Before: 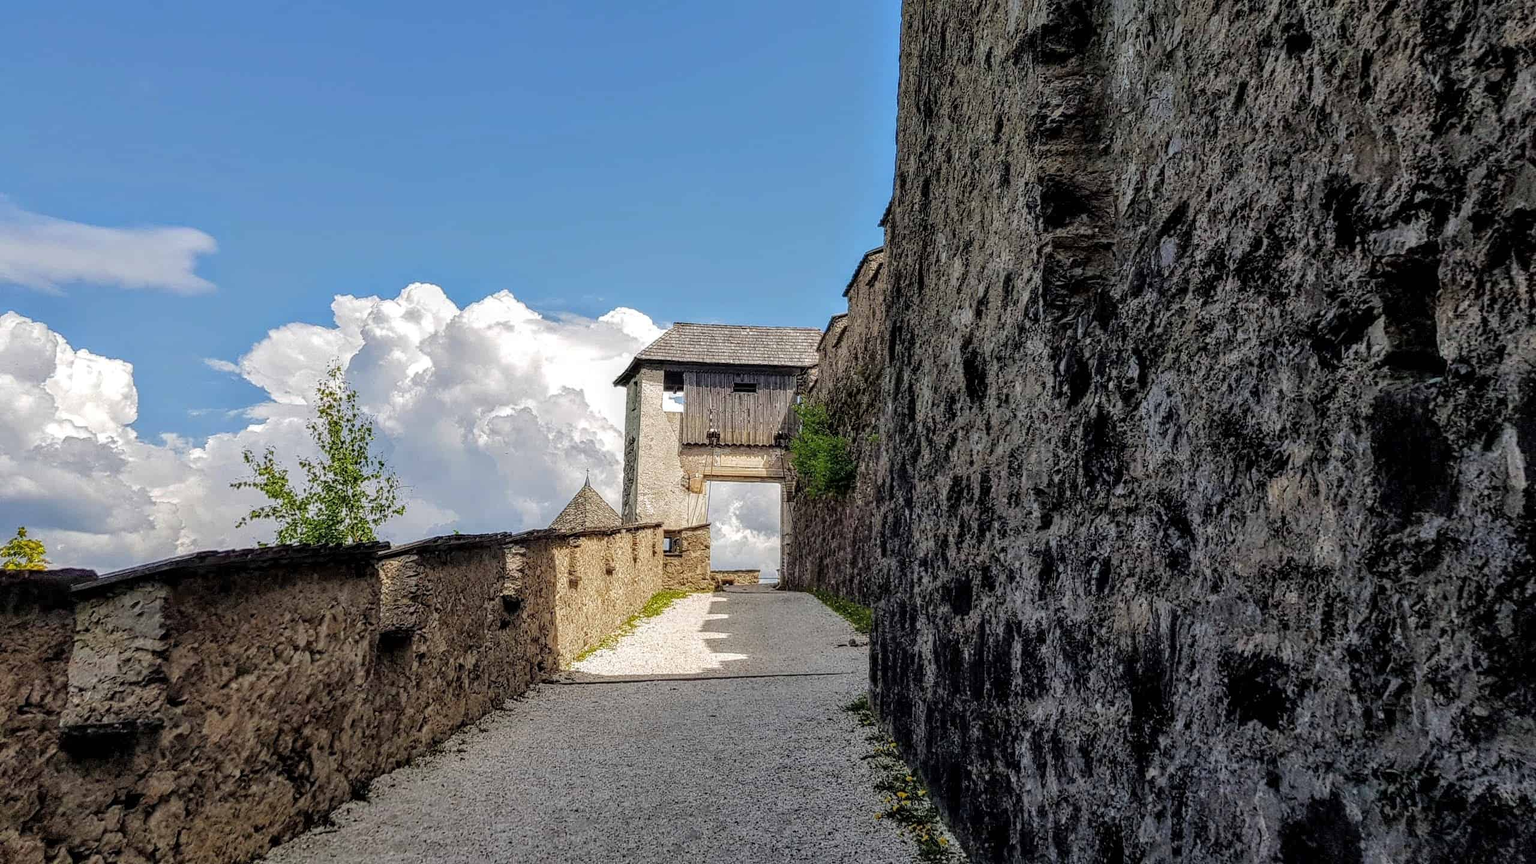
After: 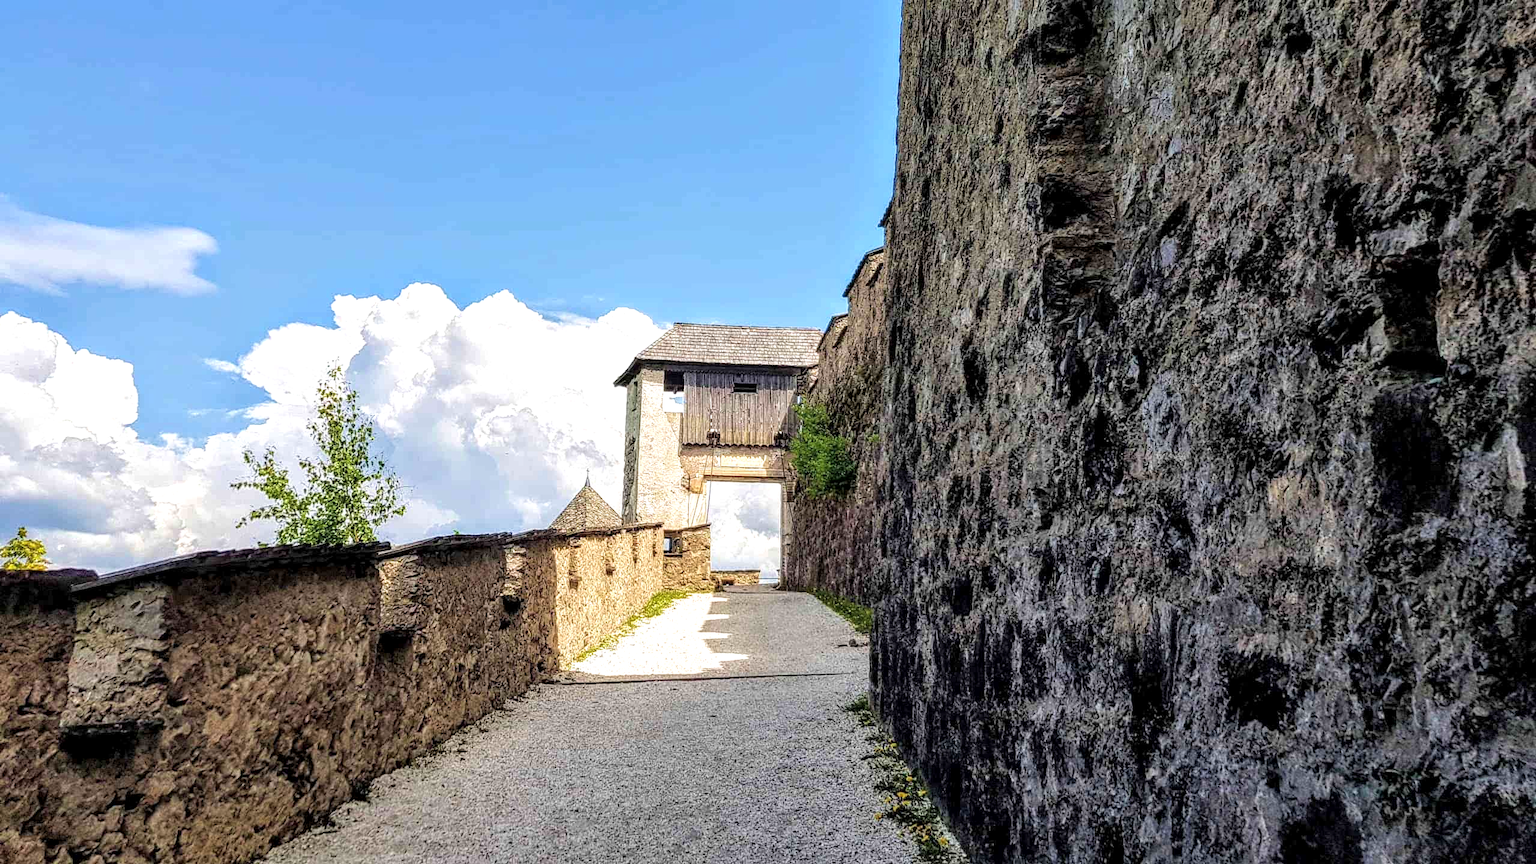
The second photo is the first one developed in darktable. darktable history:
velvia: on, module defaults
exposure: black level correction 0, exposure 0.7 EV, compensate exposure bias true, compensate highlight preservation false
local contrast: highlights 100%, shadows 100%, detail 120%, midtone range 0.2
